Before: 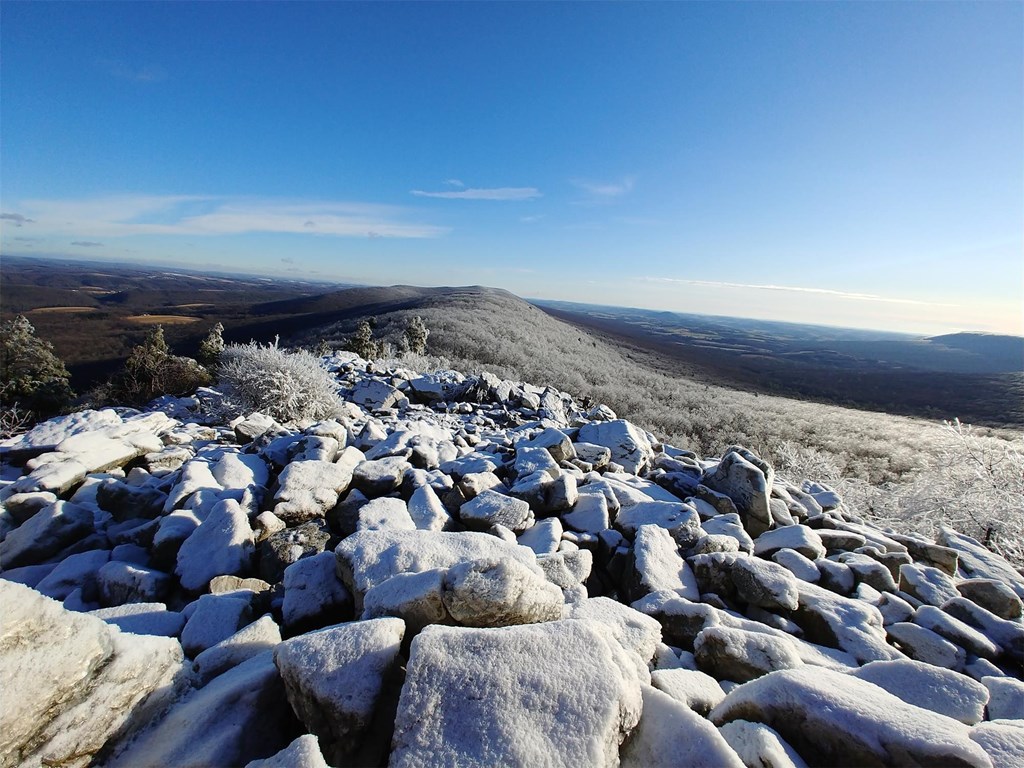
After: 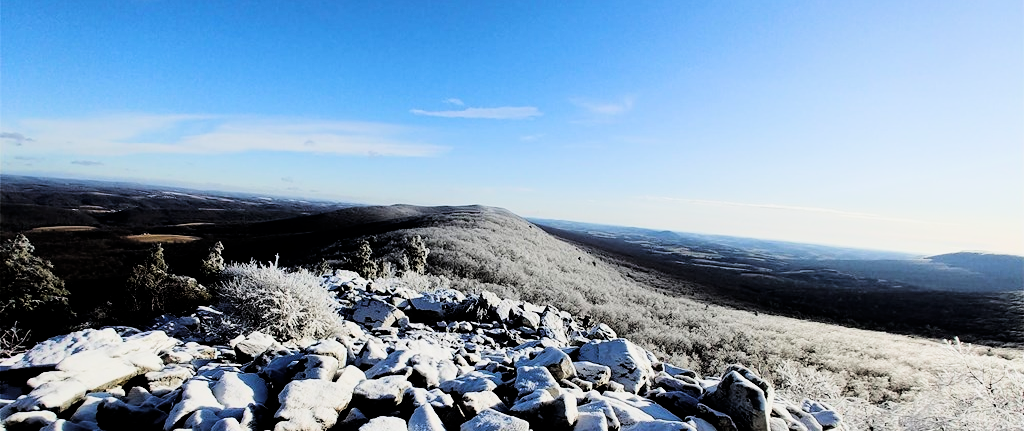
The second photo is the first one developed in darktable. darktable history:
crop and rotate: top 10.605%, bottom 33.274%
tone curve: curves: ch0 [(0, 0) (0.004, 0.001) (0.133, 0.112) (0.325, 0.362) (0.832, 0.893) (1, 1)], color space Lab, linked channels, preserve colors none
filmic rgb: black relative exposure -5 EV, white relative exposure 3.5 EV, hardness 3.19, contrast 1.4, highlights saturation mix -50%
